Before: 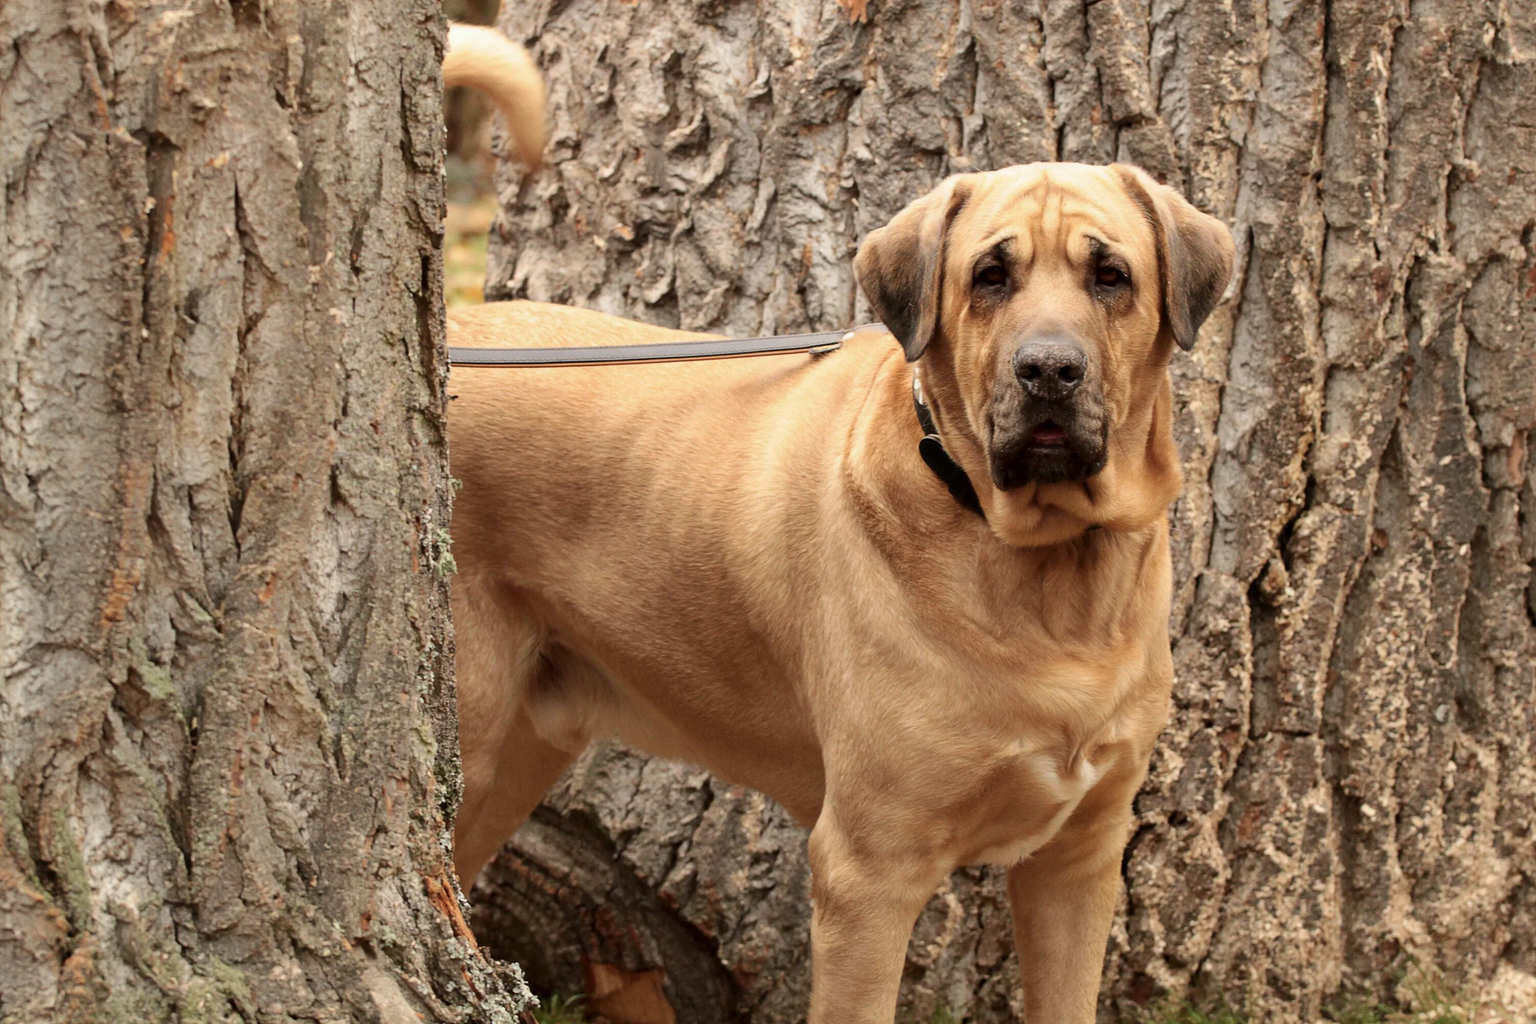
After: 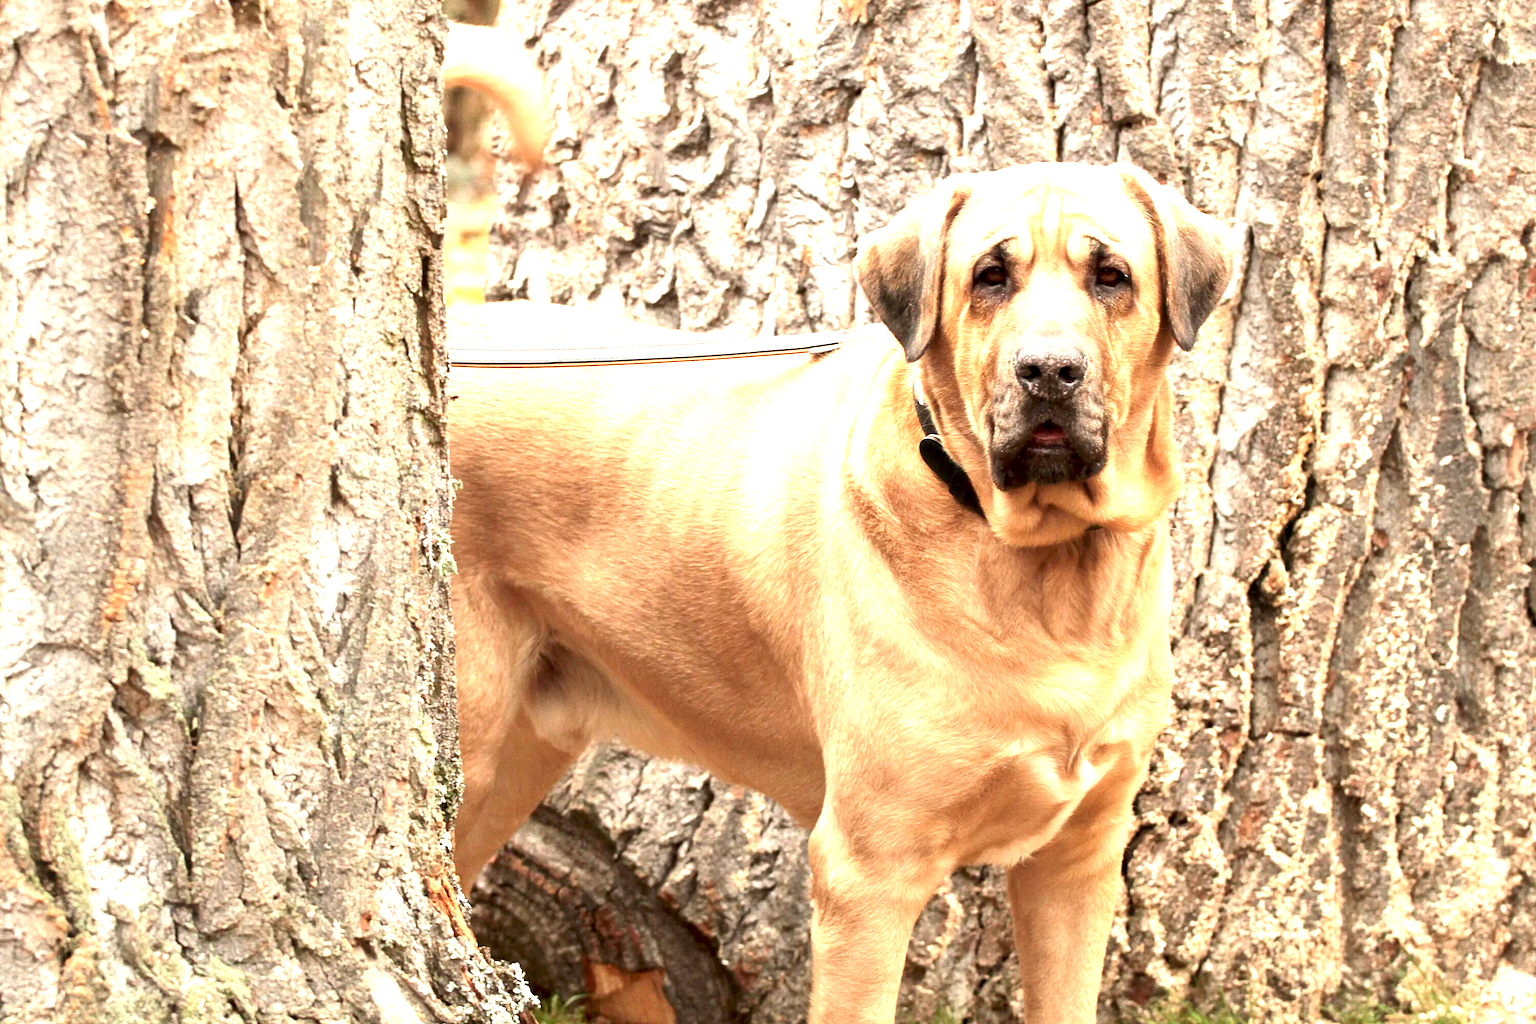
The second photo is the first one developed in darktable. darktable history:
exposure: black level correction 0.001, exposure 1.716 EV, compensate highlight preservation false
